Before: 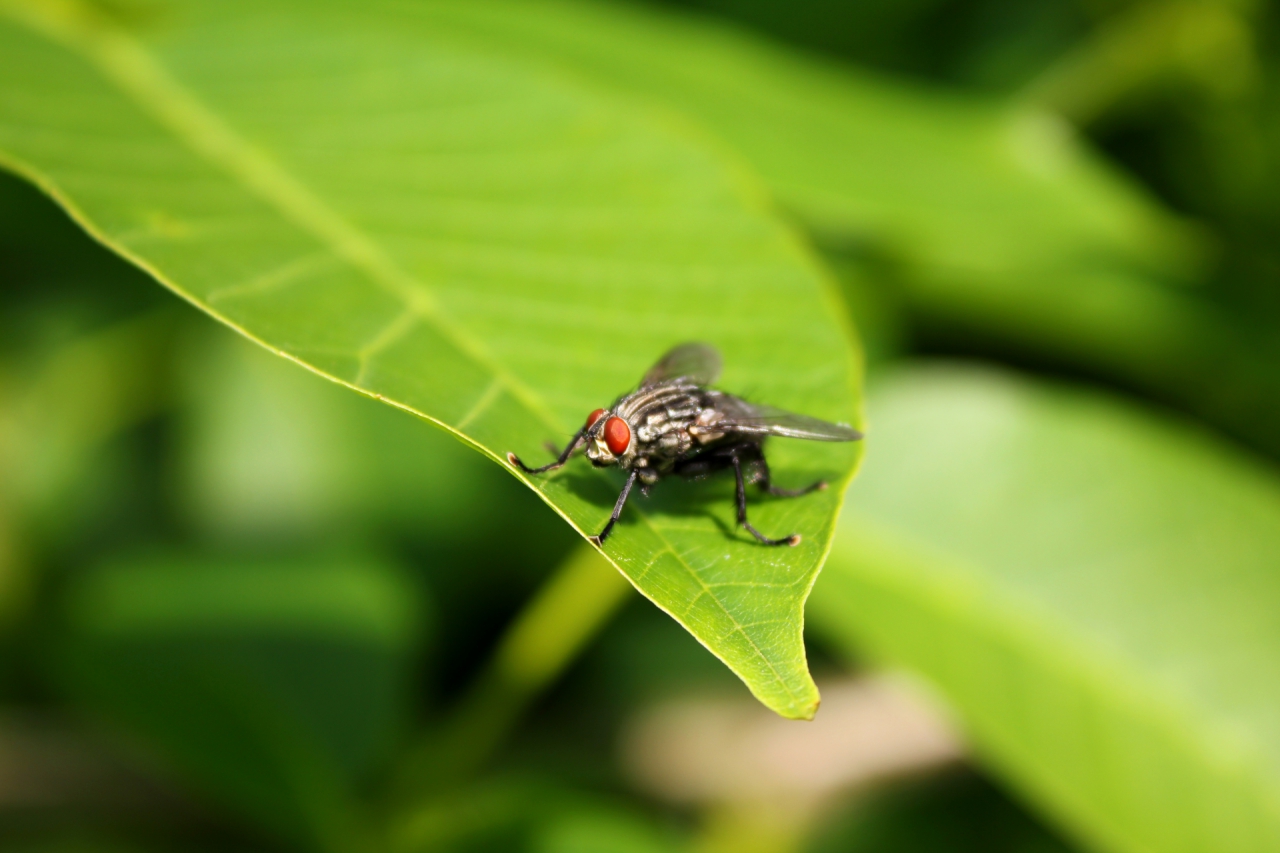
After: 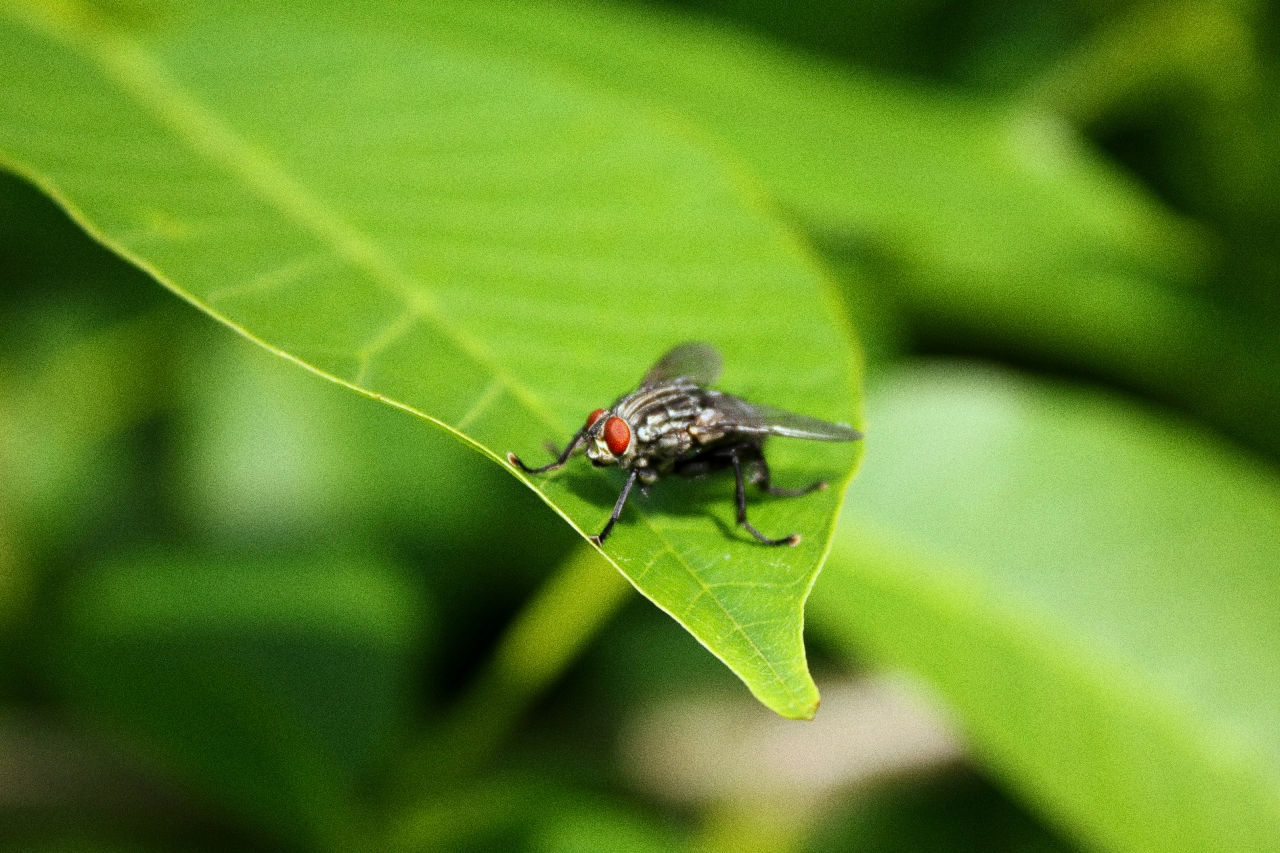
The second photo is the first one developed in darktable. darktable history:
grain: coarseness 8.68 ISO, strength 31.94%
white balance: red 0.925, blue 1.046
